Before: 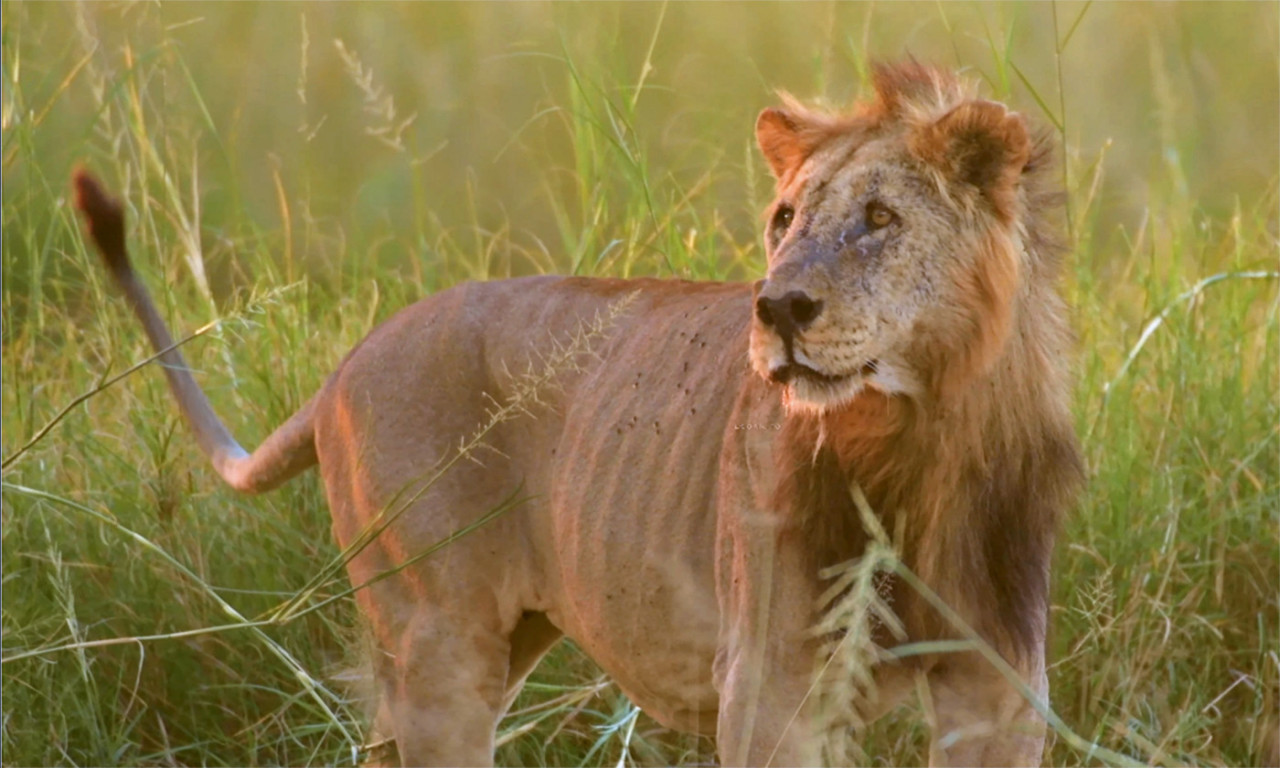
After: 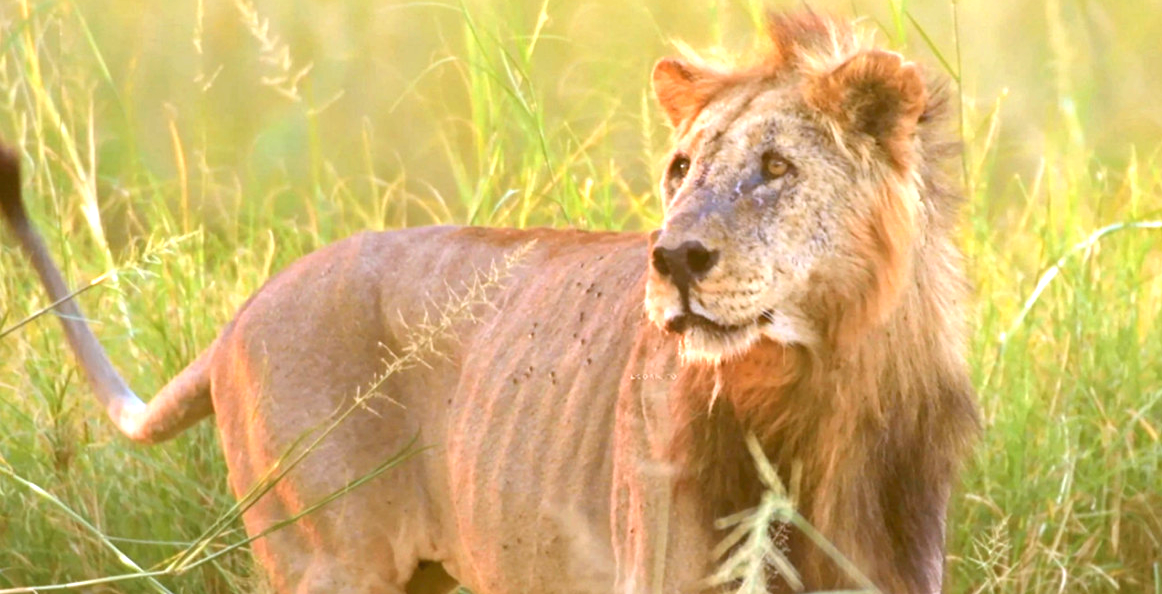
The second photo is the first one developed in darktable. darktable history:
crop: left 8.155%, top 6.611%, bottom 15.385%
exposure: black level correction 0, exposure 1.2 EV, compensate highlight preservation false
